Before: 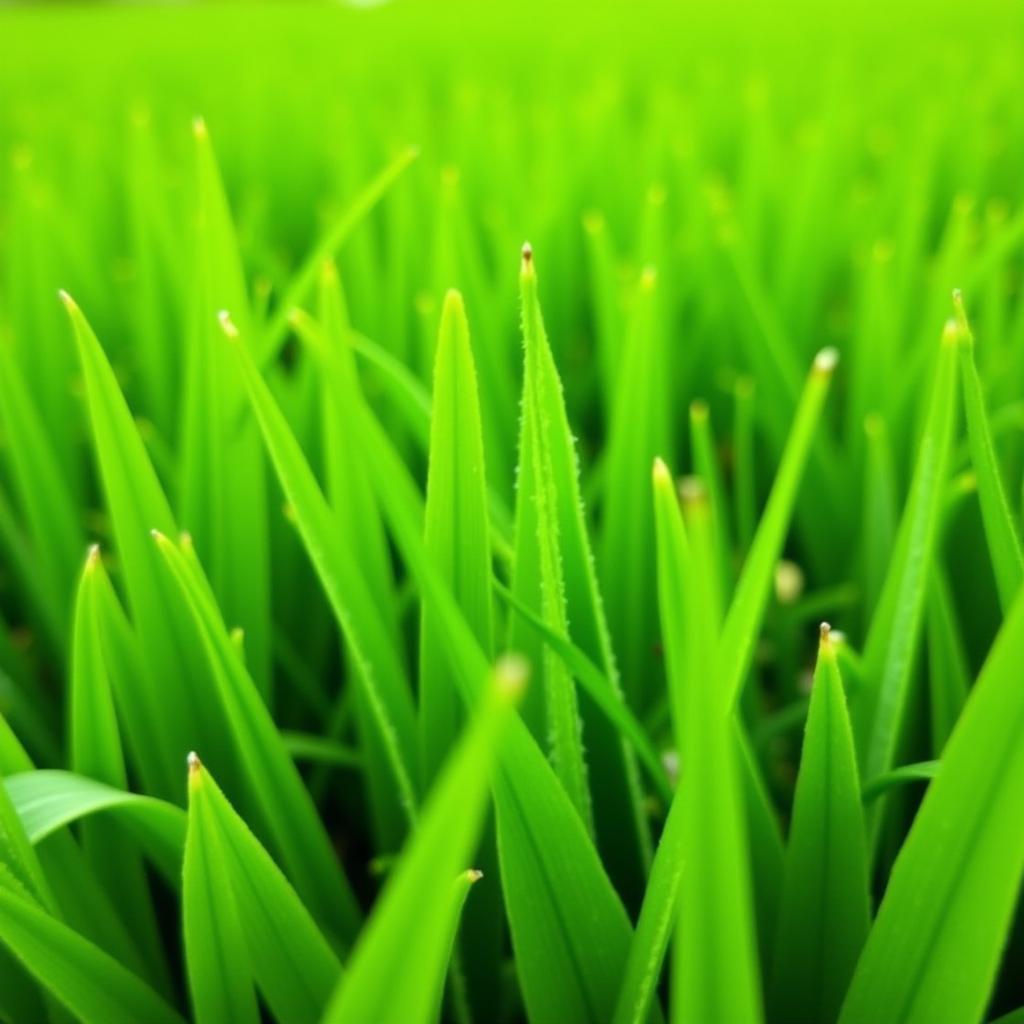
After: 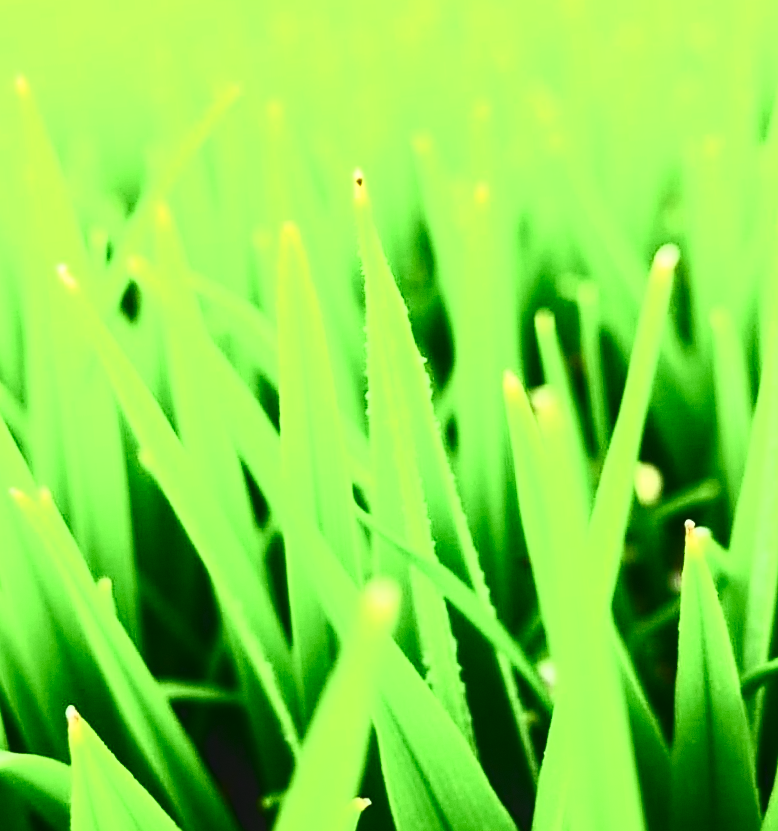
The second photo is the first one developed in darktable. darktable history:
local contrast: detail 115%
rotate and perspective: rotation -5.2°, automatic cropping off
sharpen: on, module defaults
levels: levels [0, 0.48, 0.961]
grain: coarseness 0.09 ISO, strength 10%
crop and rotate: left 17.046%, top 10.659%, right 12.989%, bottom 14.553%
contrast brightness saturation: contrast 0.5, saturation -0.1
tone curve: curves: ch0 [(0, 0) (0.093, 0.104) (0.226, 0.291) (0.327, 0.431) (0.471, 0.648) (0.759, 0.926) (1, 1)], color space Lab, linked channels, preserve colors none
